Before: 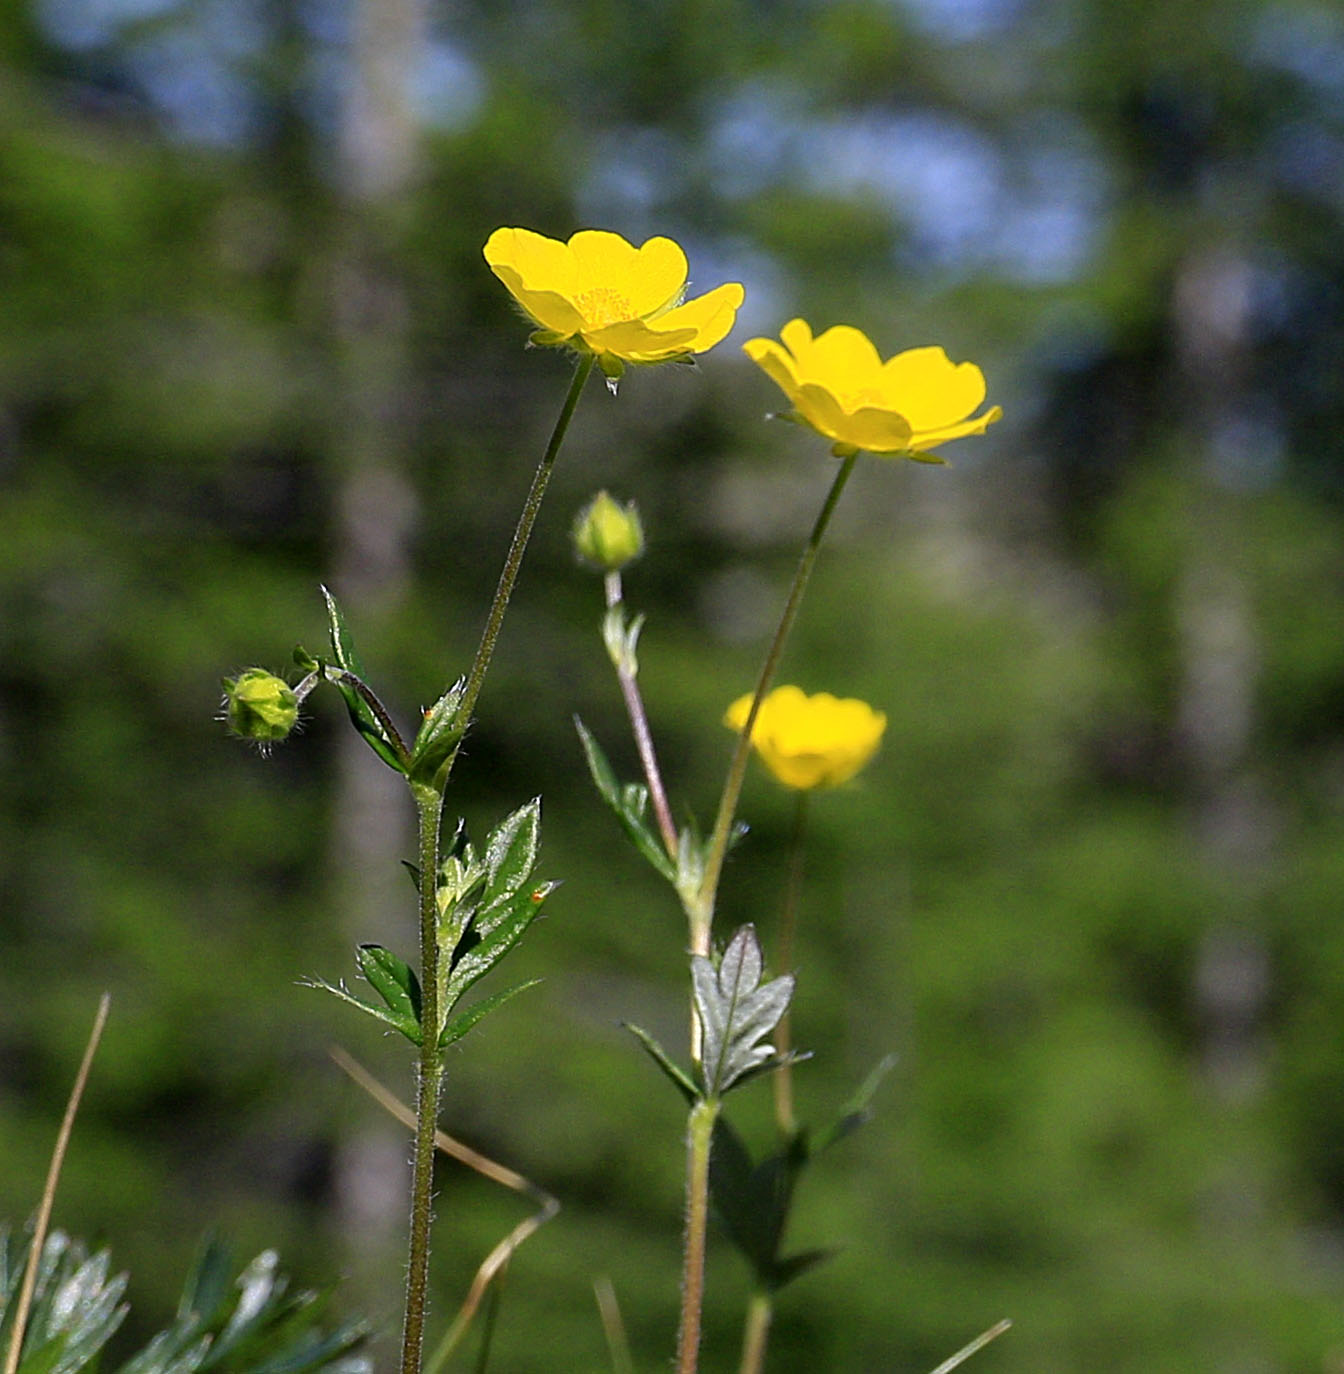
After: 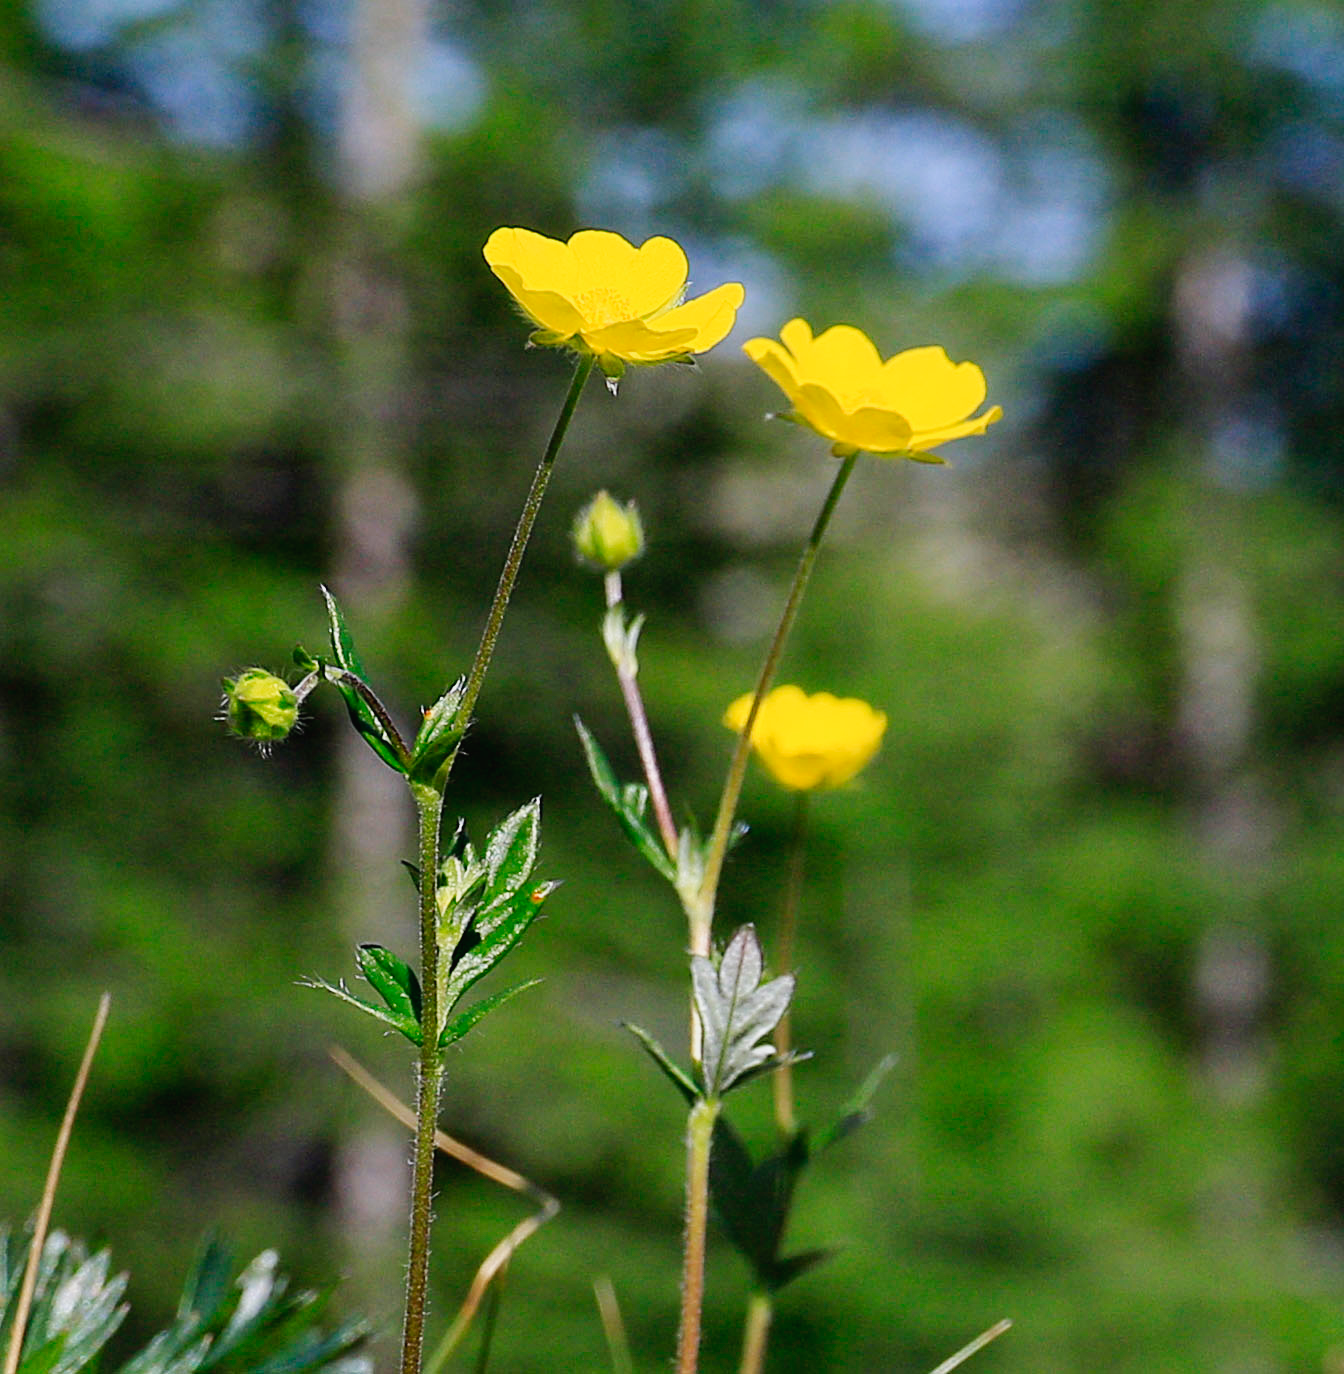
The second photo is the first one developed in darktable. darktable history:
tone curve: curves: ch0 [(0, 0.017) (0.239, 0.277) (0.508, 0.593) (0.826, 0.855) (1, 0.945)]; ch1 [(0, 0) (0.401, 0.42) (0.442, 0.47) (0.492, 0.498) (0.511, 0.504) (0.555, 0.586) (0.681, 0.739) (1, 1)]; ch2 [(0, 0) (0.411, 0.433) (0.5, 0.504) (0.545, 0.574) (1, 1)], preserve colors none
